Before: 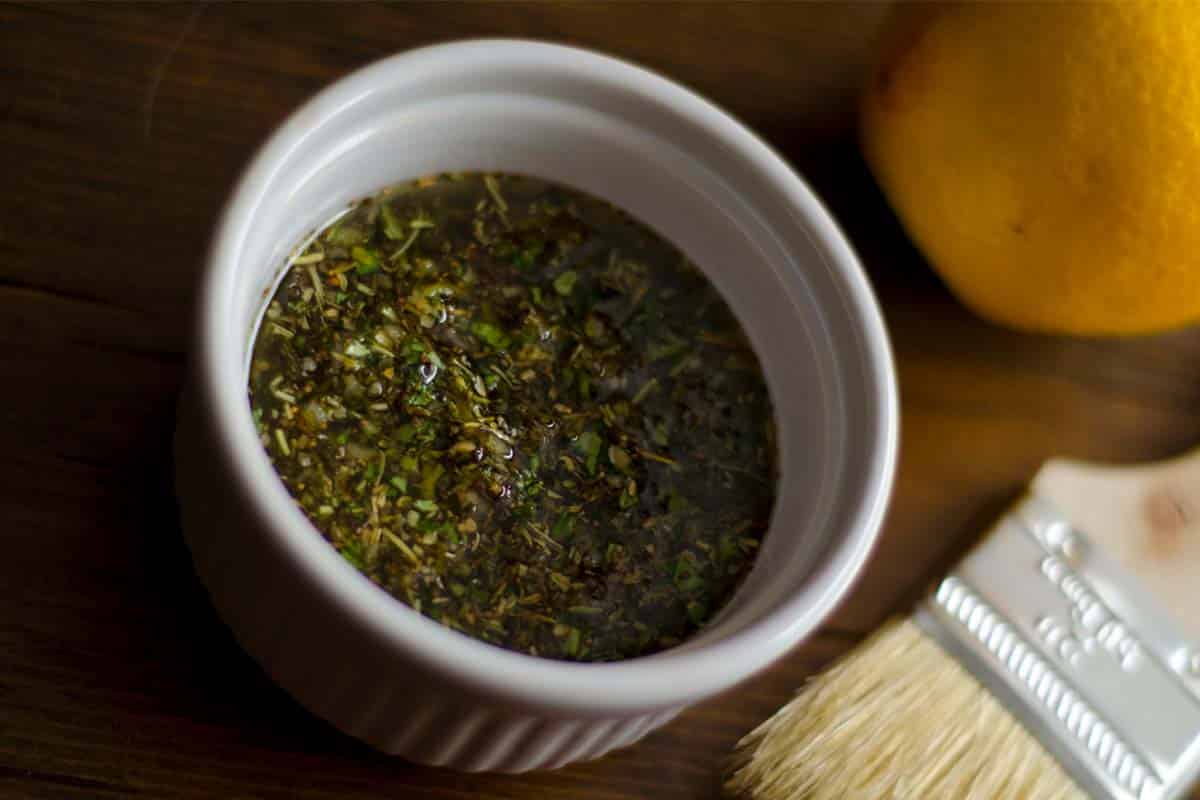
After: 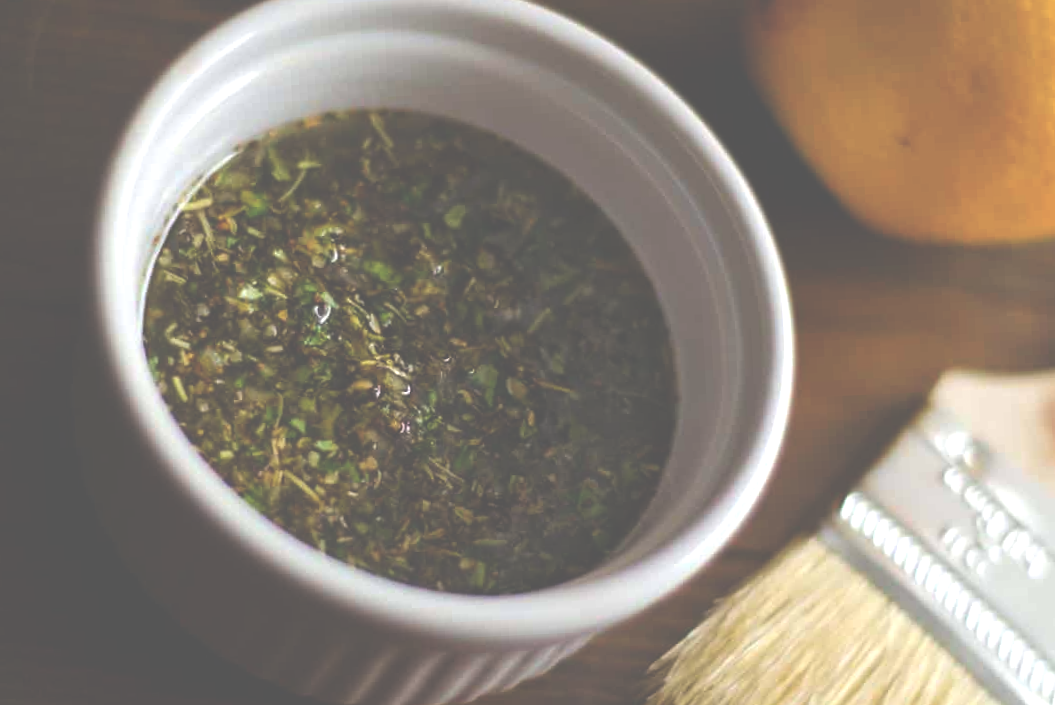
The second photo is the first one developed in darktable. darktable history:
crop and rotate: angle 2.67°, left 5.947%, top 5.719%
exposure: black level correction -0.07, exposure 0.502 EV, compensate highlight preservation false
